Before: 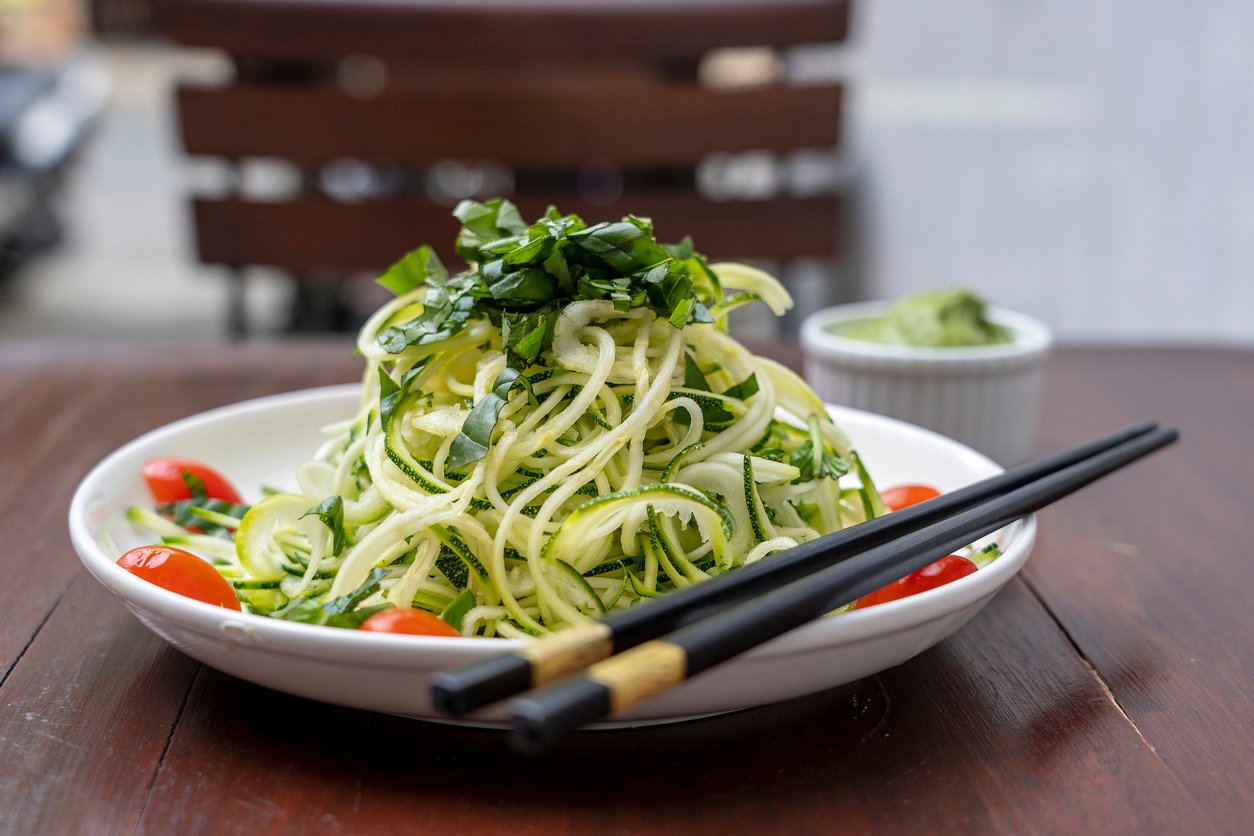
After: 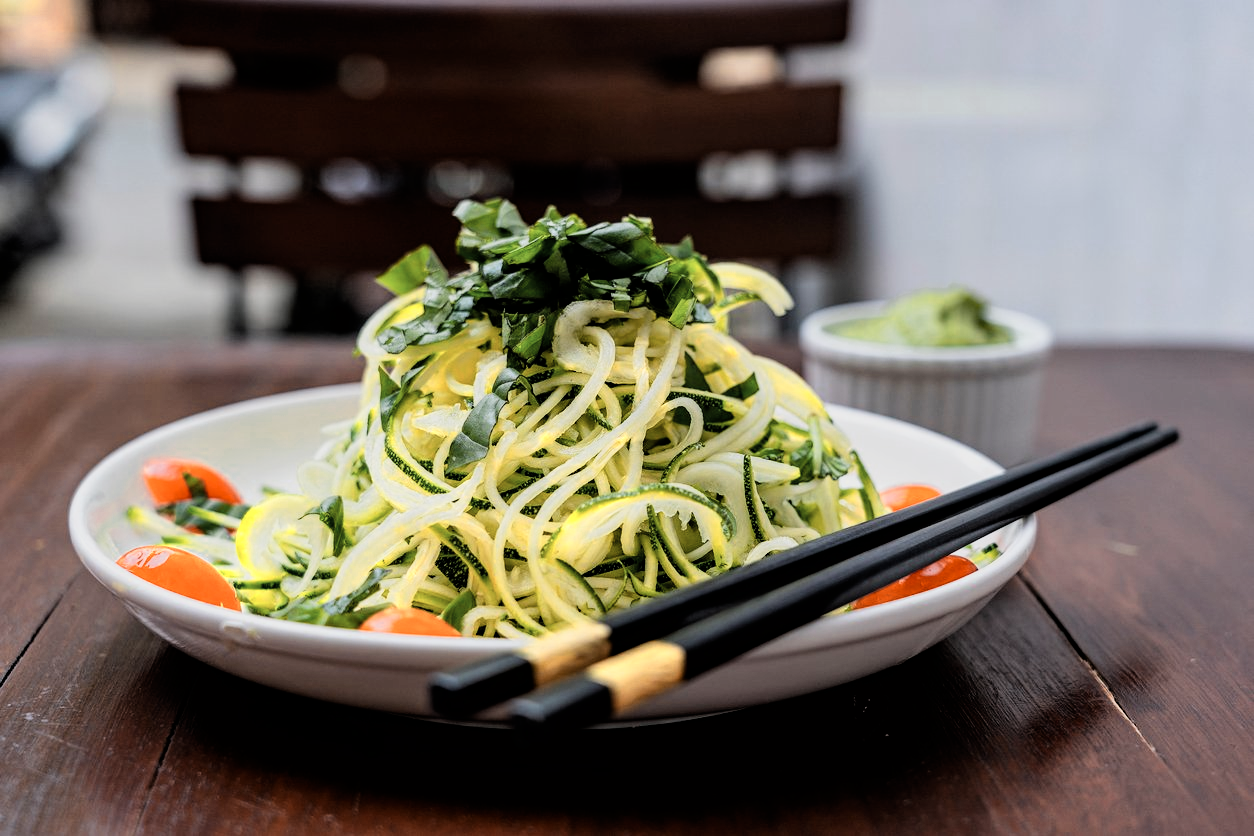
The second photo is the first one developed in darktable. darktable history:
haze removal: compatibility mode true, adaptive false
color zones: curves: ch0 [(0.018, 0.548) (0.197, 0.654) (0.425, 0.447) (0.605, 0.658) (0.732, 0.579)]; ch1 [(0.105, 0.531) (0.224, 0.531) (0.386, 0.39) (0.618, 0.456) (0.732, 0.456) (0.956, 0.421)]; ch2 [(0.039, 0.583) (0.215, 0.465) (0.399, 0.544) (0.465, 0.548) (0.614, 0.447) (0.724, 0.43) (0.882, 0.623) (0.956, 0.632)]
filmic rgb: black relative exposure -5.03 EV, white relative exposure 3.55 EV, hardness 3.17, contrast 1.299, highlights saturation mix -49.78%, iterations of high-quality reconstruction 10
